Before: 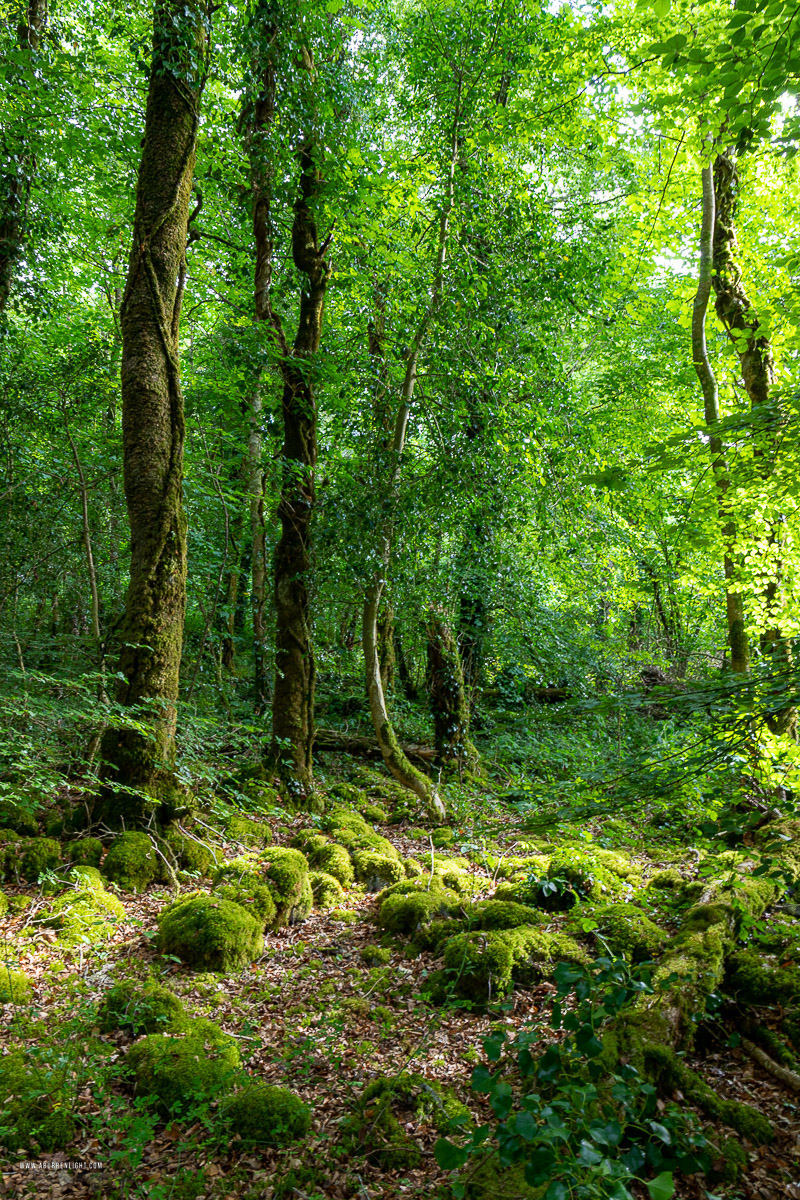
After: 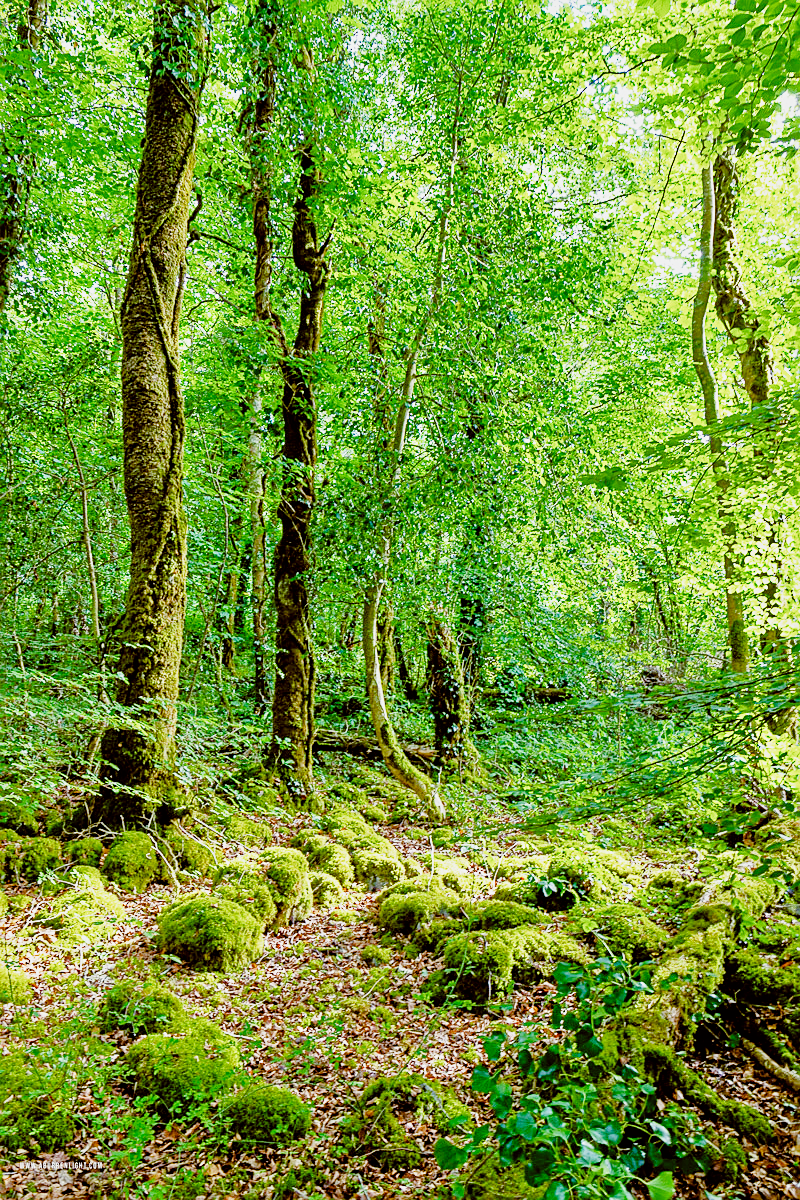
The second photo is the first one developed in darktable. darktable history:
color balance rgb: perceptual saturation grading › global saturation 35%, perceptual saturation grading › highlights -30%, perceptual saturation grading › shadows 35%, perceptual brilliance grading › global brilliance 3%, perceptual brilliance grading › highlights -3%, perceptual brilliance grading › shadows 3%
sigmoid: skew -0.2, preserve hue 0%, red attenuation 0.1, red rotation 0.035, green attenuation 0.1, green rotation -0.017, blue attenuation 0.15, blue rotation -0.052, base primaries Rec2020
tone equalizer: -7 EV 0.15 EV, -6 EV 0.6 EV, -5 EV 1.15 EV, -4 EV 1.33 EV, -3 EV 1.15 EV, -2 EV 0.6 EV, -1 EV 0.15 EV, mask exposure compensation -0.5 EV
exposure: black level correction 0, exposure 0.9 EV, compensate highlight preservation false
sharpen: on, module defaults
local contrast: mode bilateral grid, contrast 20, coarseness 50, detail 120%, midtone range 0.2
color balance: lift [1, 1.015, 1.004, 0.985], gamma [1, 0.958, 0.971, 1.042], gain [1, 0.956, 0.977, 1.044]
